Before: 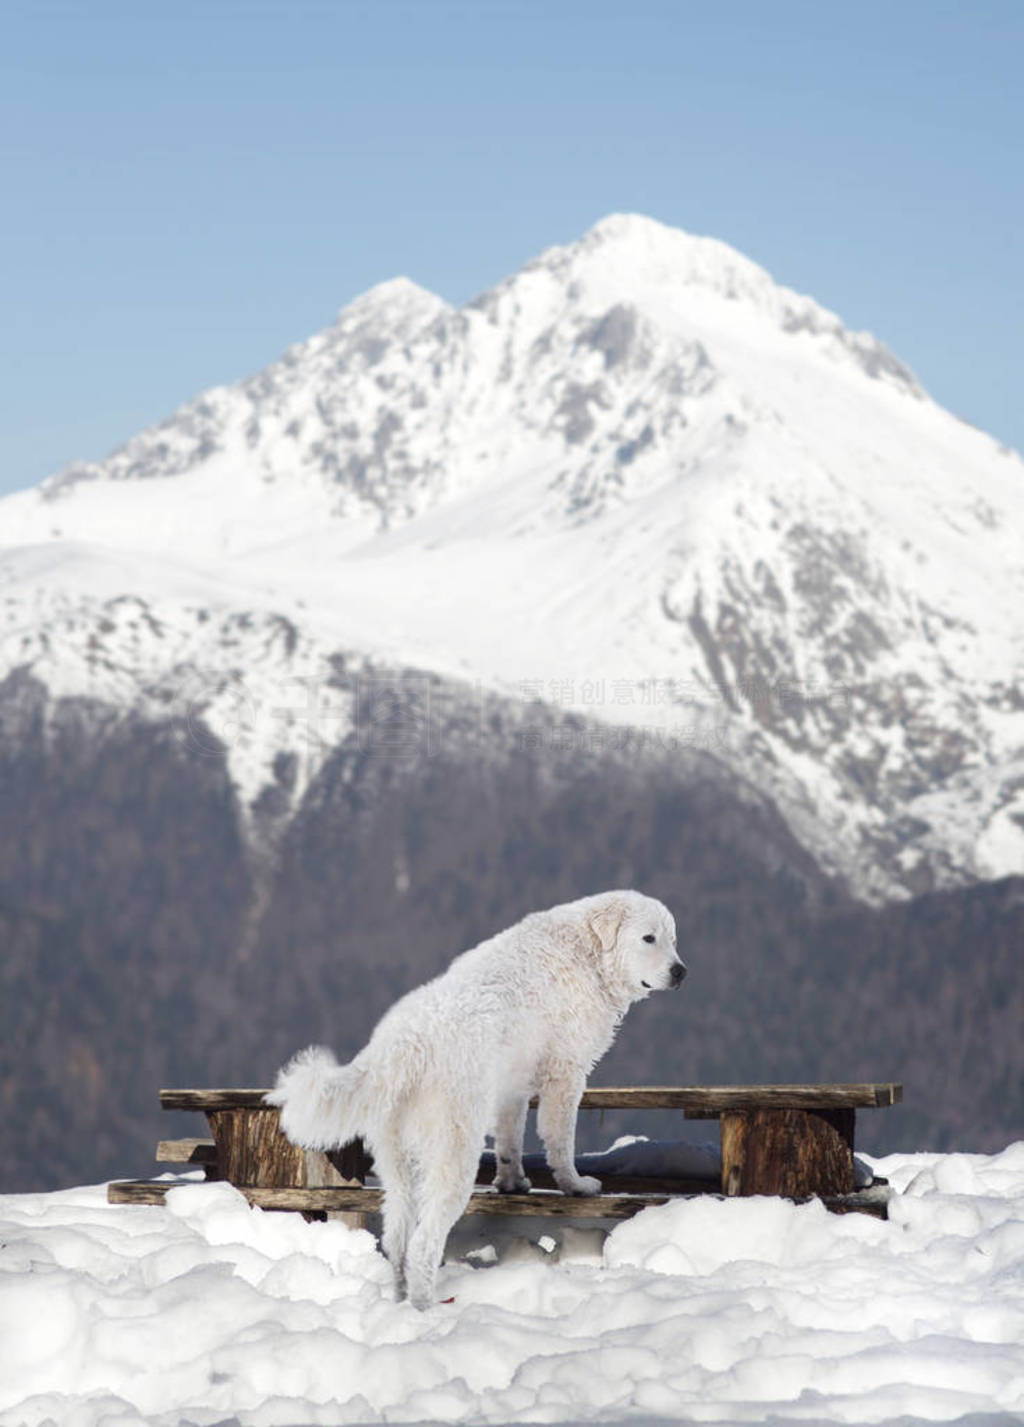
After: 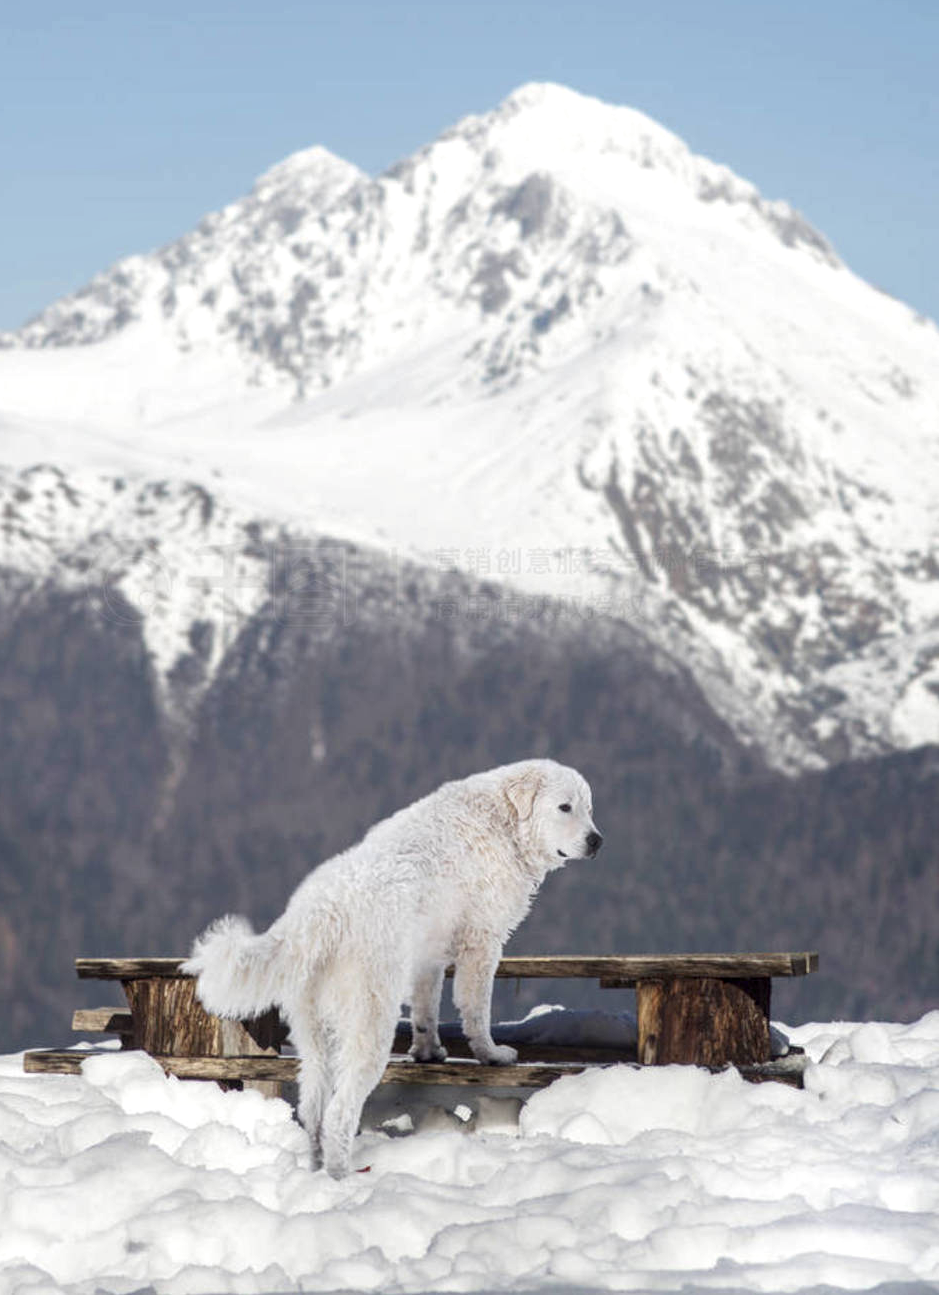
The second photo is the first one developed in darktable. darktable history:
crop and rotate: left 8.262%, top 9.226%
local contrast: on, module defaults
